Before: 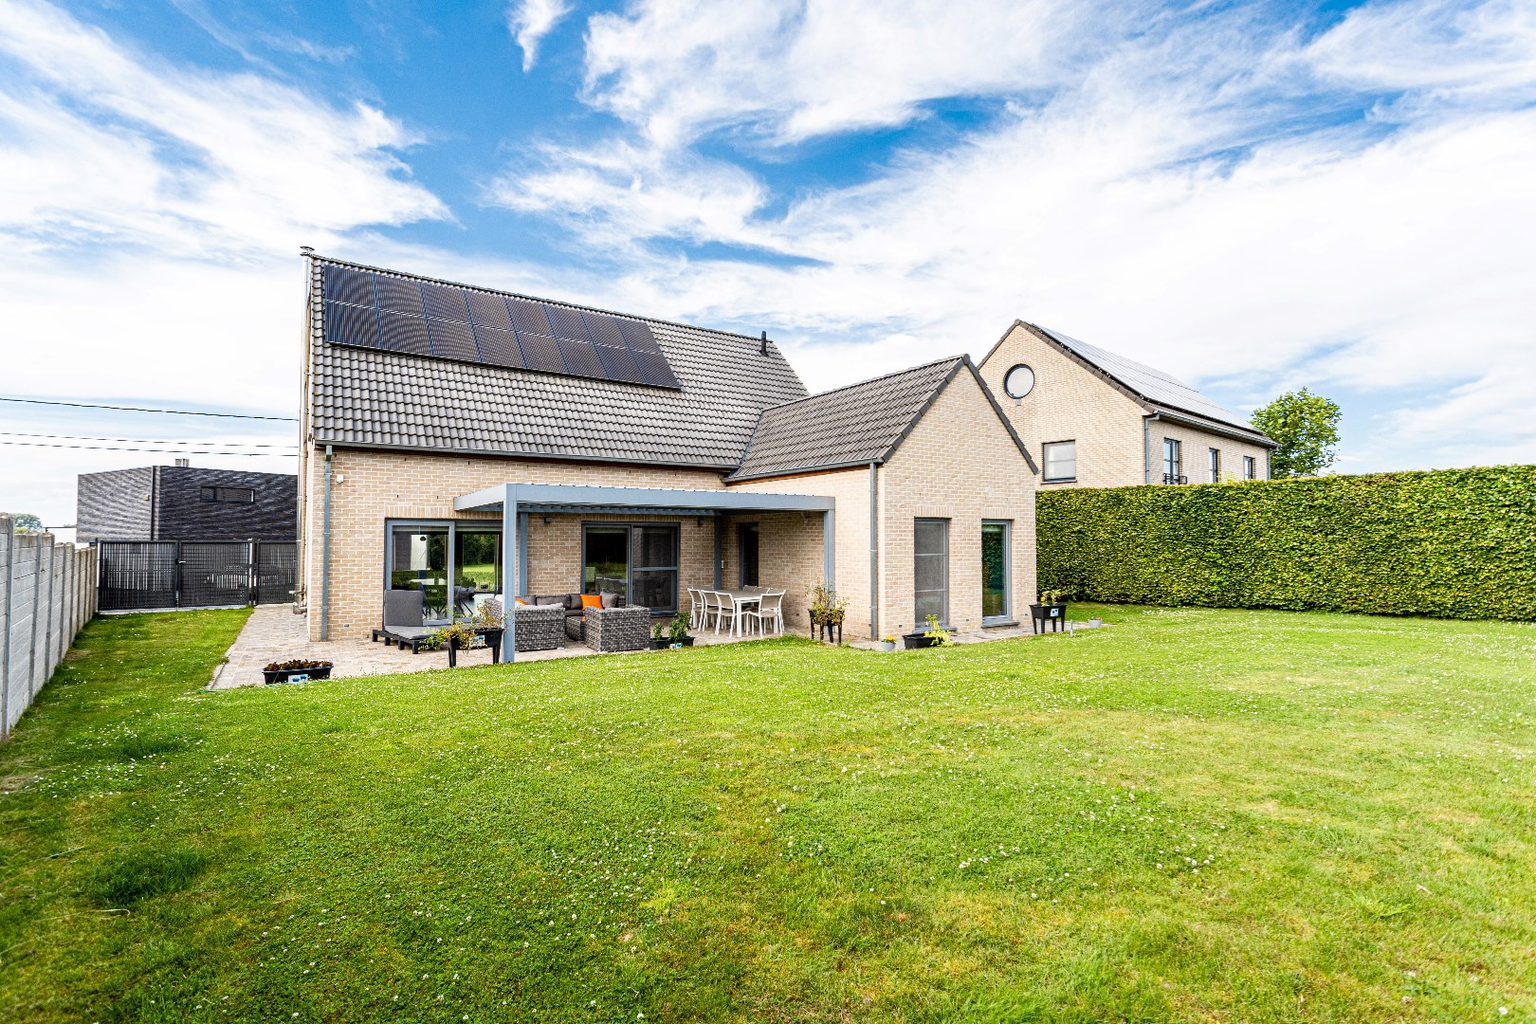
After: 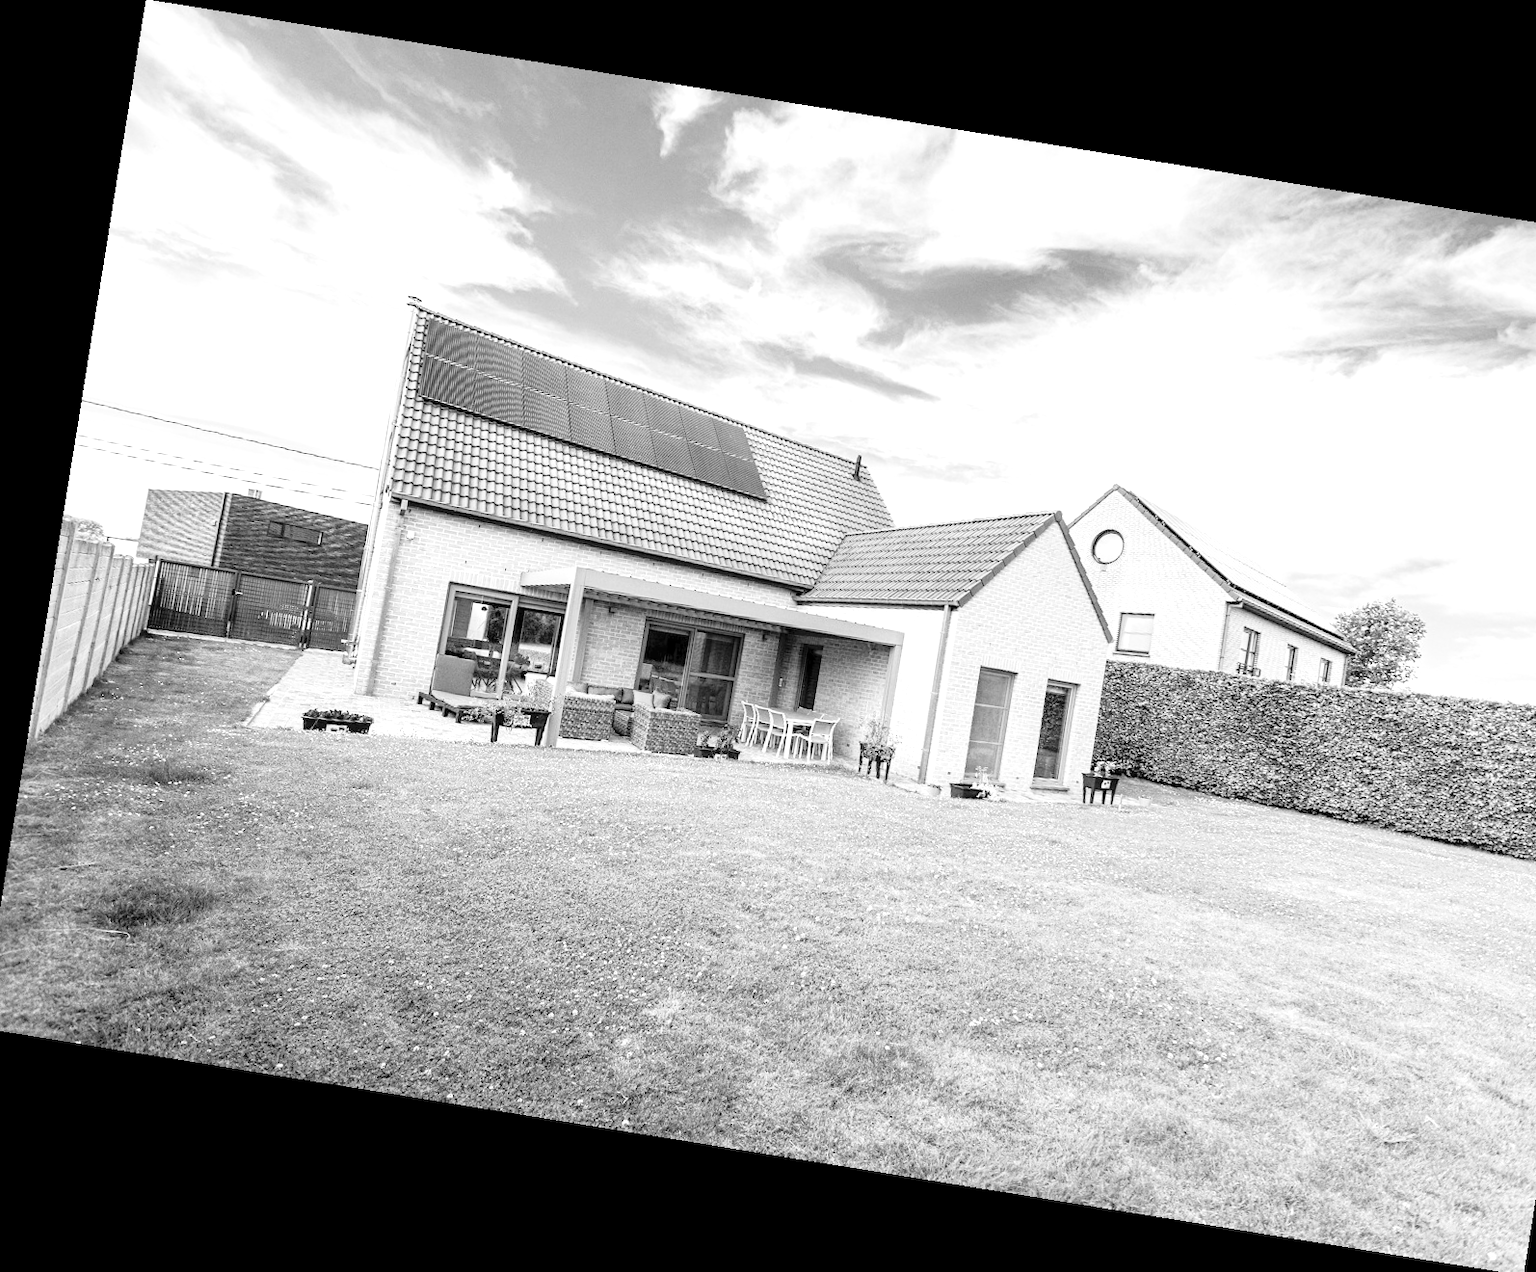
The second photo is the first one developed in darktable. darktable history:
crop and rotate: left 1.088%, right 8.807%
white balance: red 1.467, blue 0.684
contrast brightness saturation: contrast 0.1, brightness 0.3, saturation 0.14
rotate and perspective: rotation 9.12°, automatic cropping off
monochrome: a 32, b 64, size 2.3
